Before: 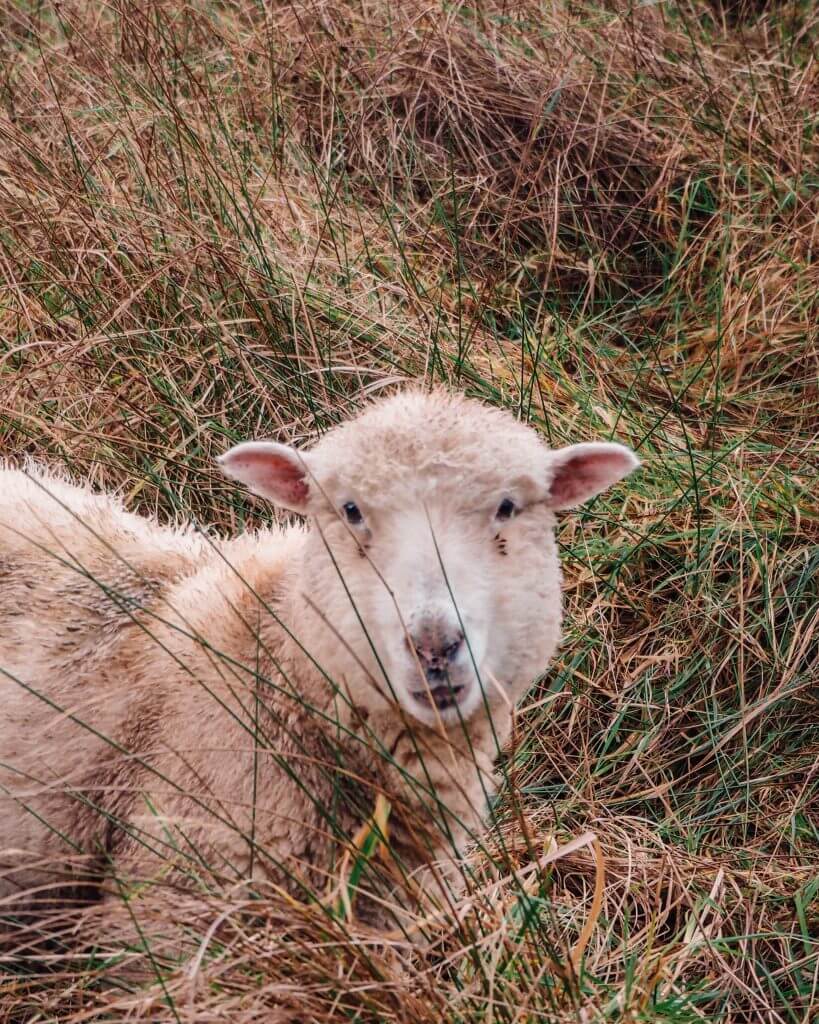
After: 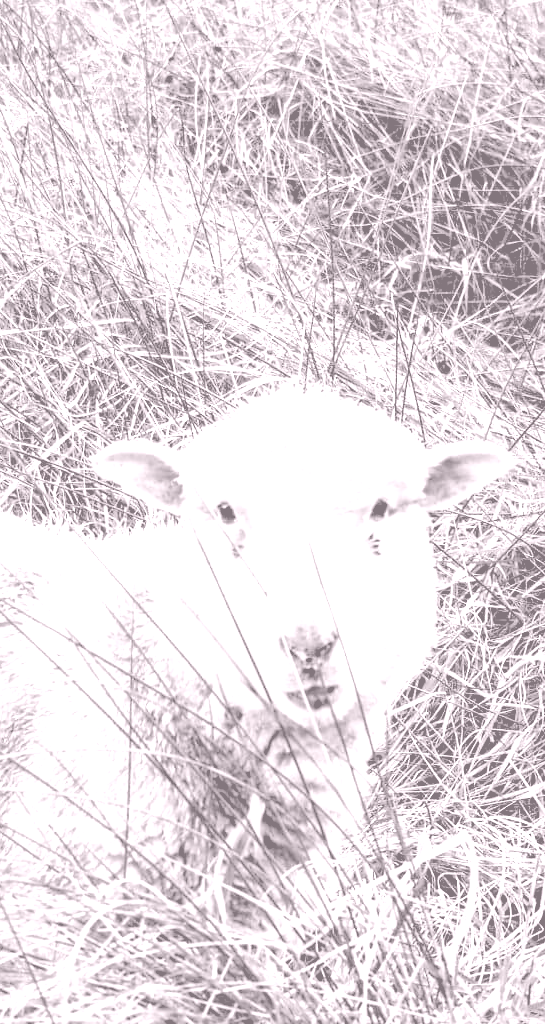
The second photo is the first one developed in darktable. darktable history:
crop: left 15.419%, right 17.914%
rgb levels: levels [[0.013, 0.434, 0.89], [0, 0.5, 1], [0, 0.5, 1]]
colorize: hue 25.2°, saturation 83%, source mix 82%, lightness 79%, version 1
